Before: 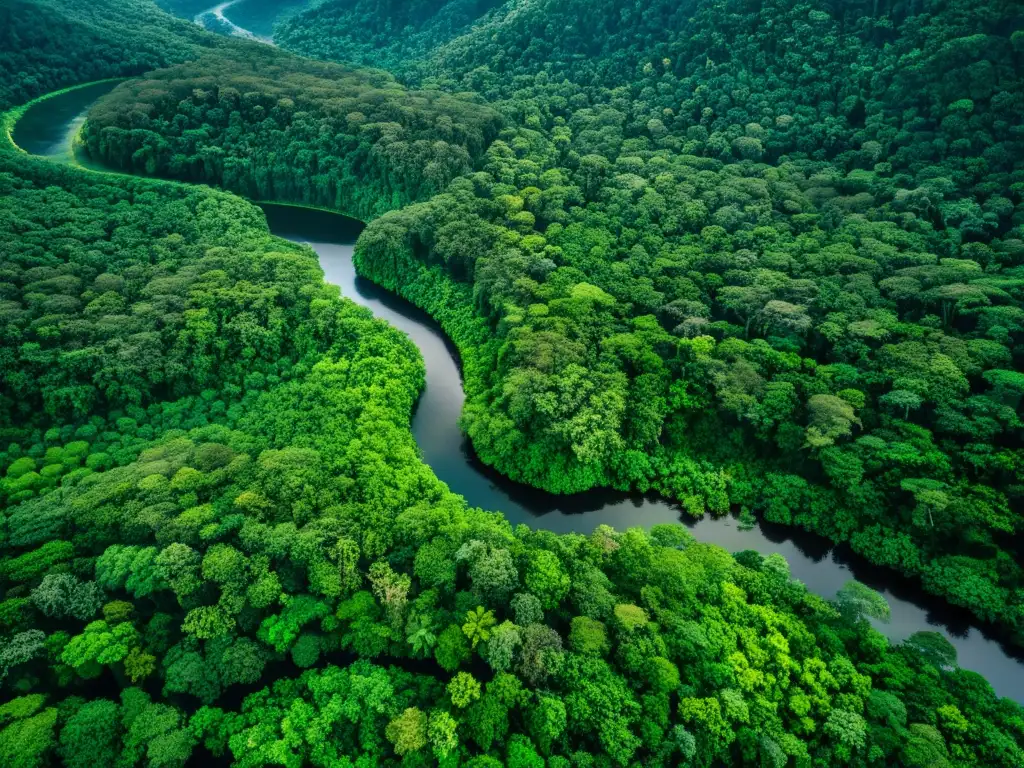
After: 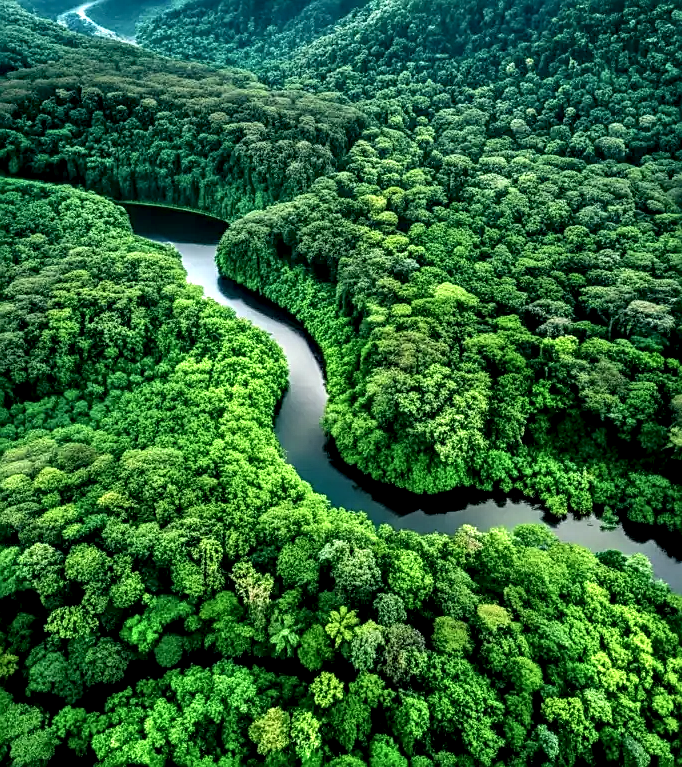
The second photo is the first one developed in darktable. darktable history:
local contrast: highlights 81%, shadows 57%, detail 175%, midtone range 0.603
sharpen: on, module defaults
crop and rotate: left 13.43%, right 19.952%
